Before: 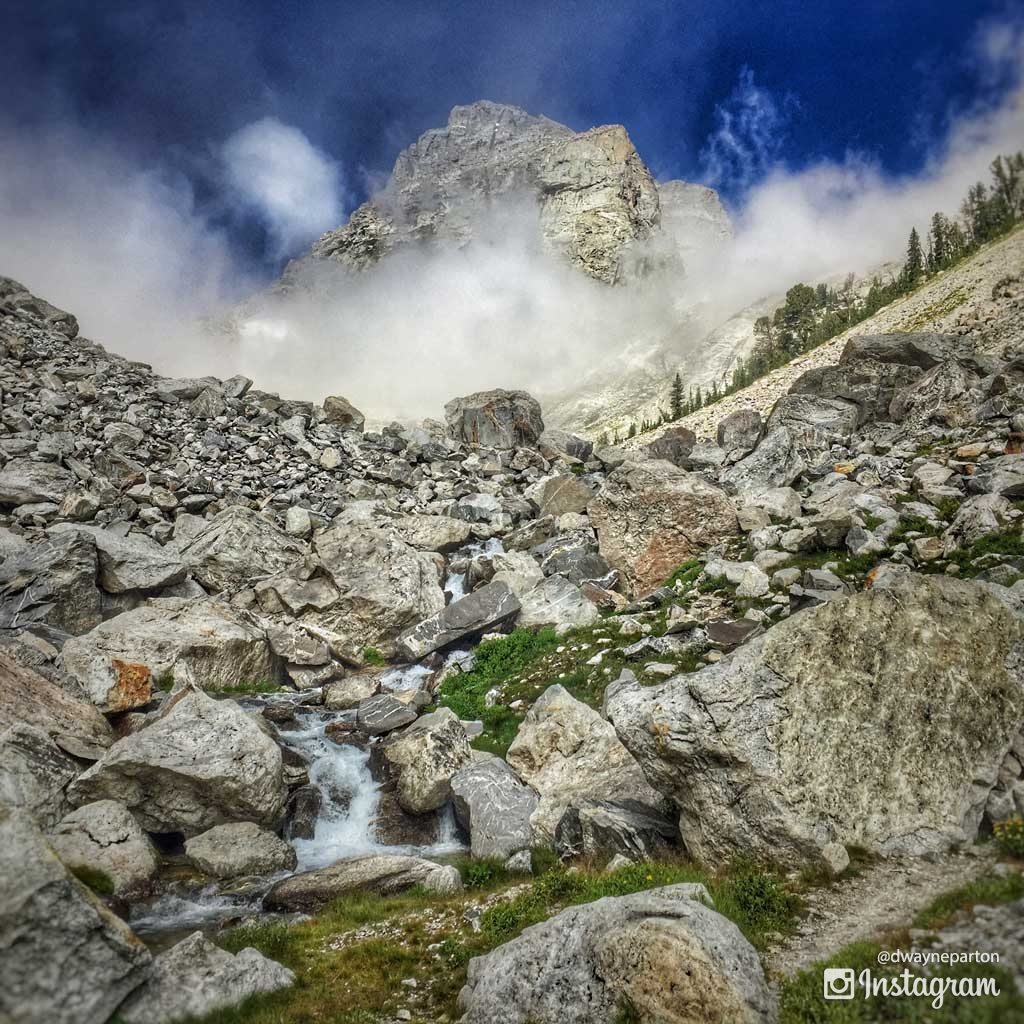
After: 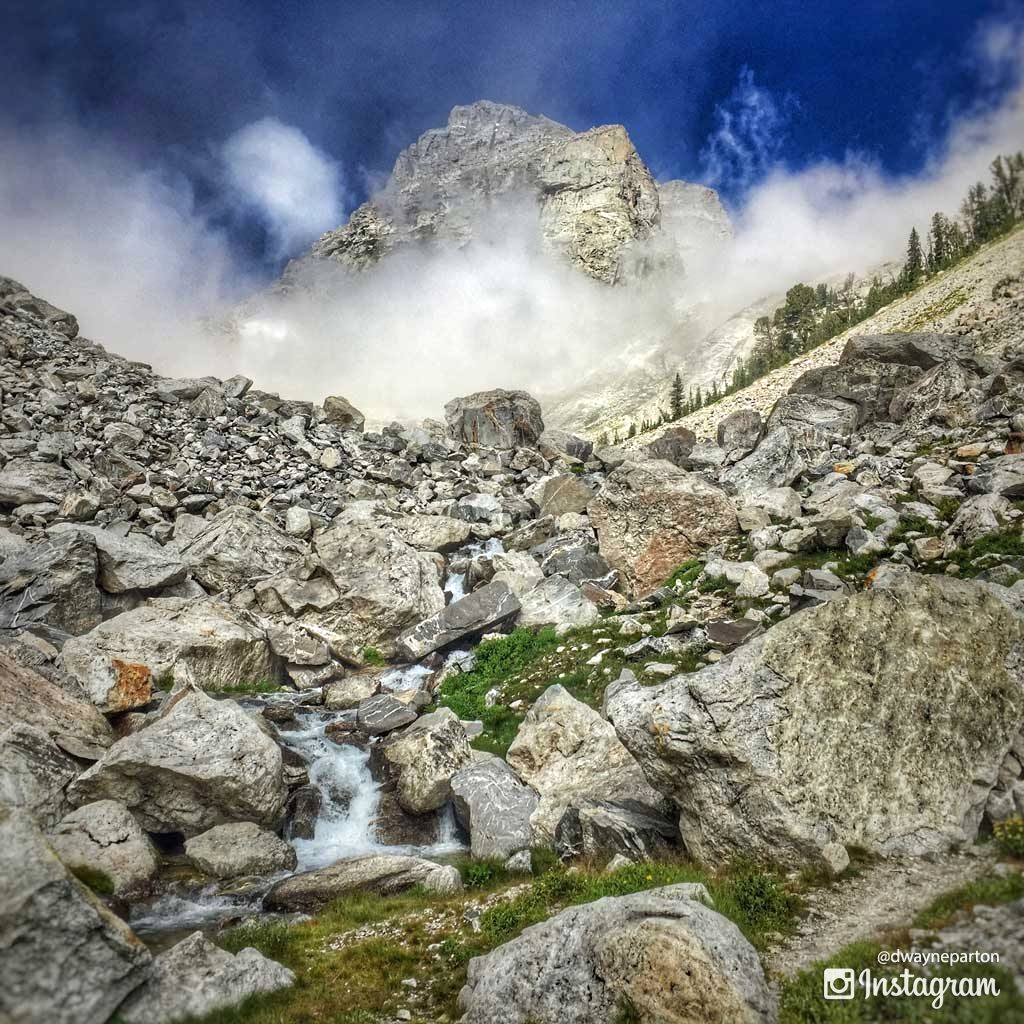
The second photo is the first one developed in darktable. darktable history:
exposure: exposure 0.233 EV, compensate highlight preservation false
